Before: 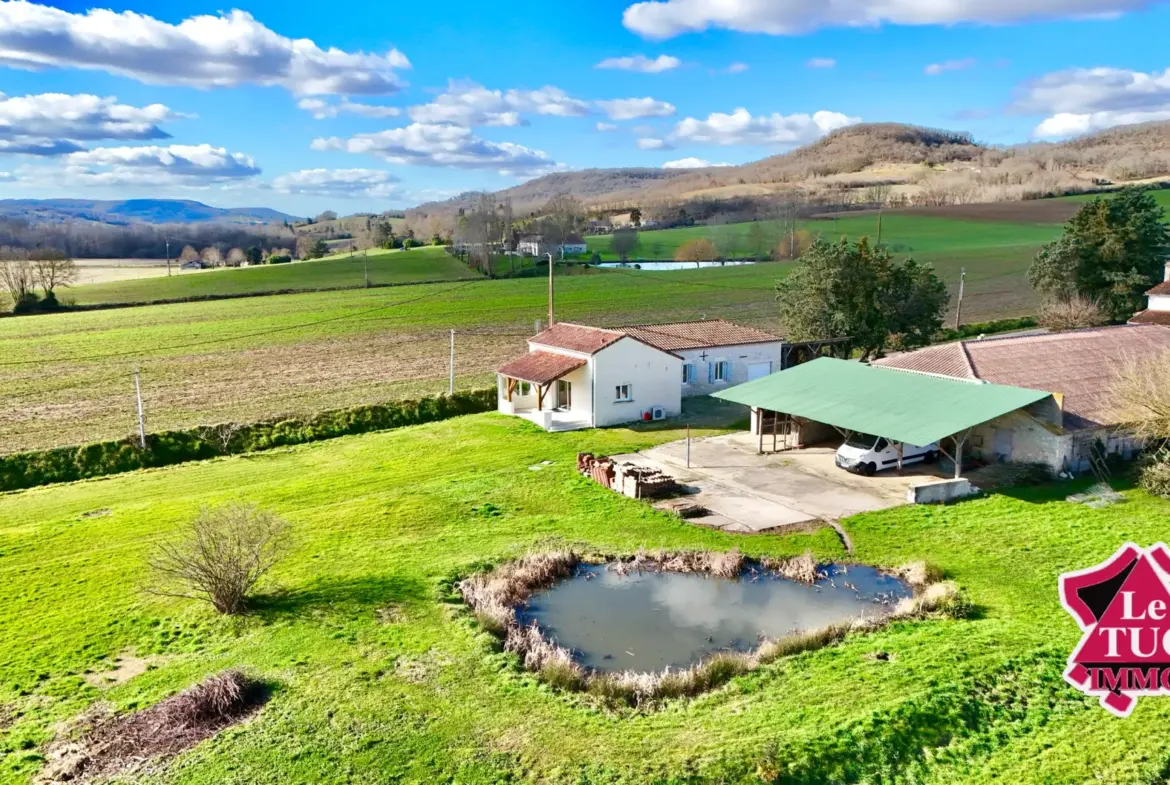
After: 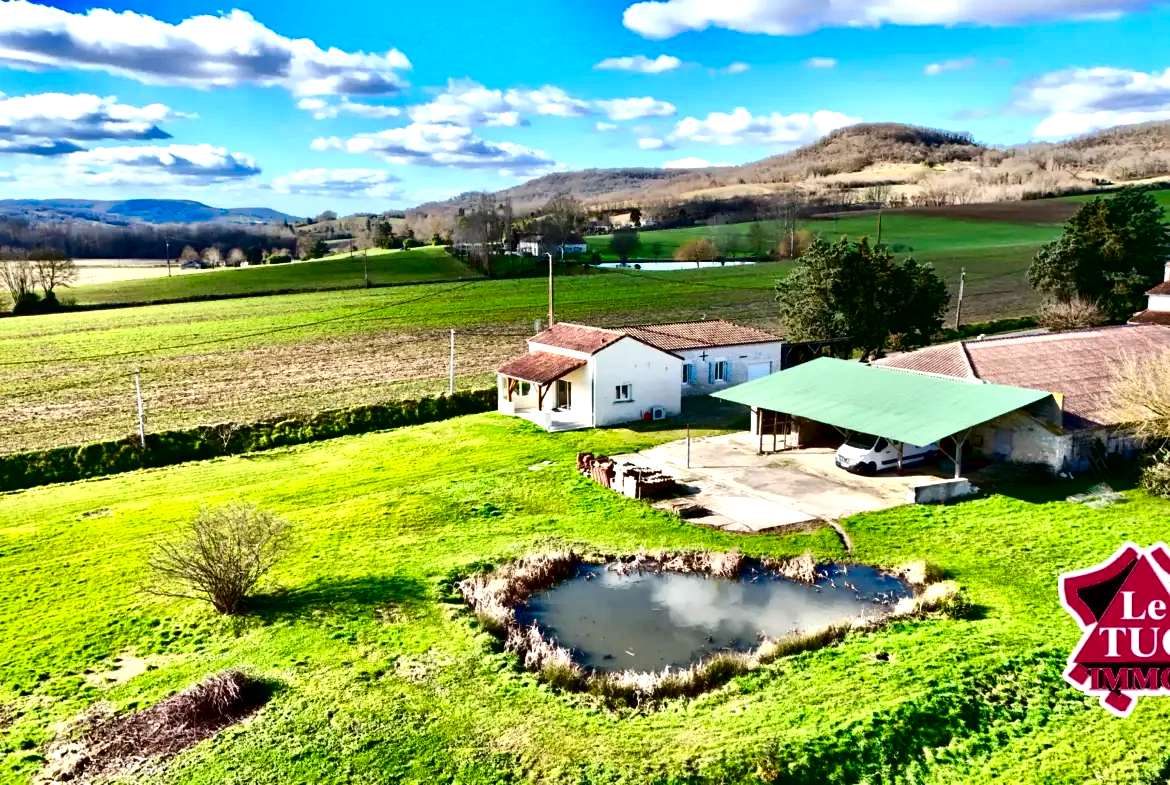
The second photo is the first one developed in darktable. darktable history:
local contrast: mode bilateral grid, contrast 21, coarseness 50, detail 179%, midtone range 0.2
contrast brightness saturation: contrast 0.237, brightness -0.242, saturation 0.15
exposure: exposure 0.29 EV, compensate exposure bias true, compensate highlight preservation false
